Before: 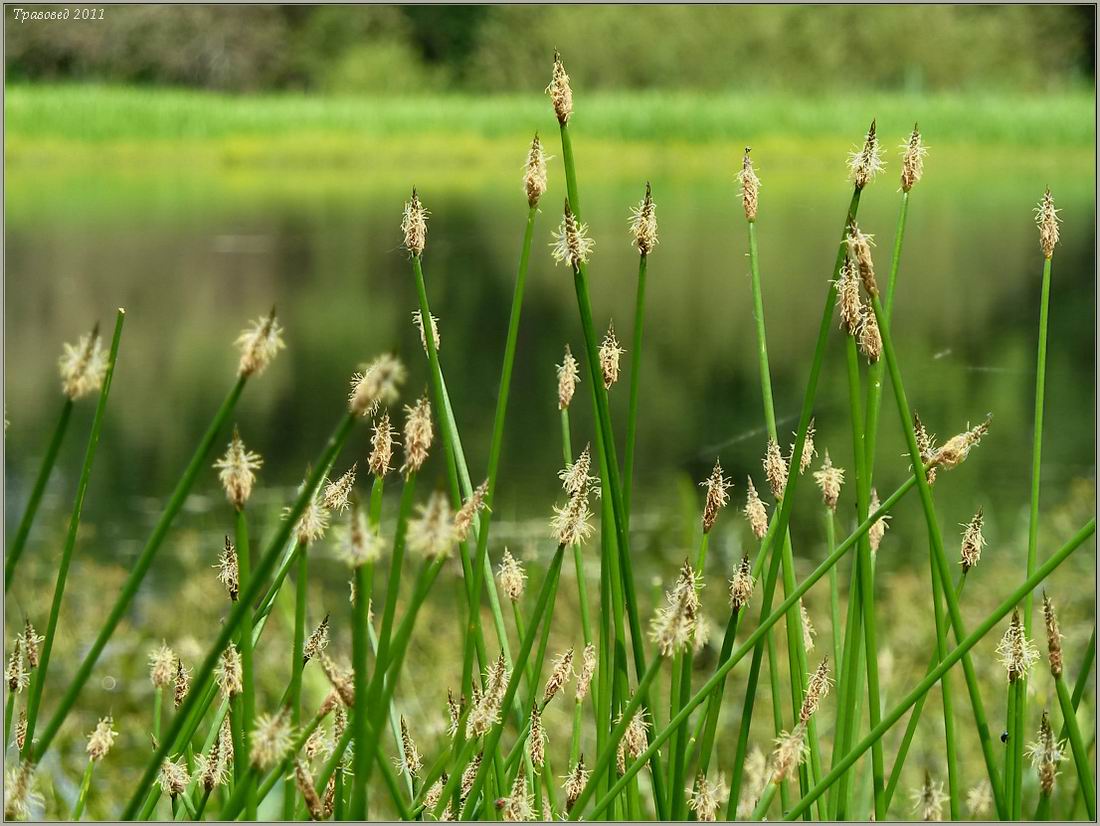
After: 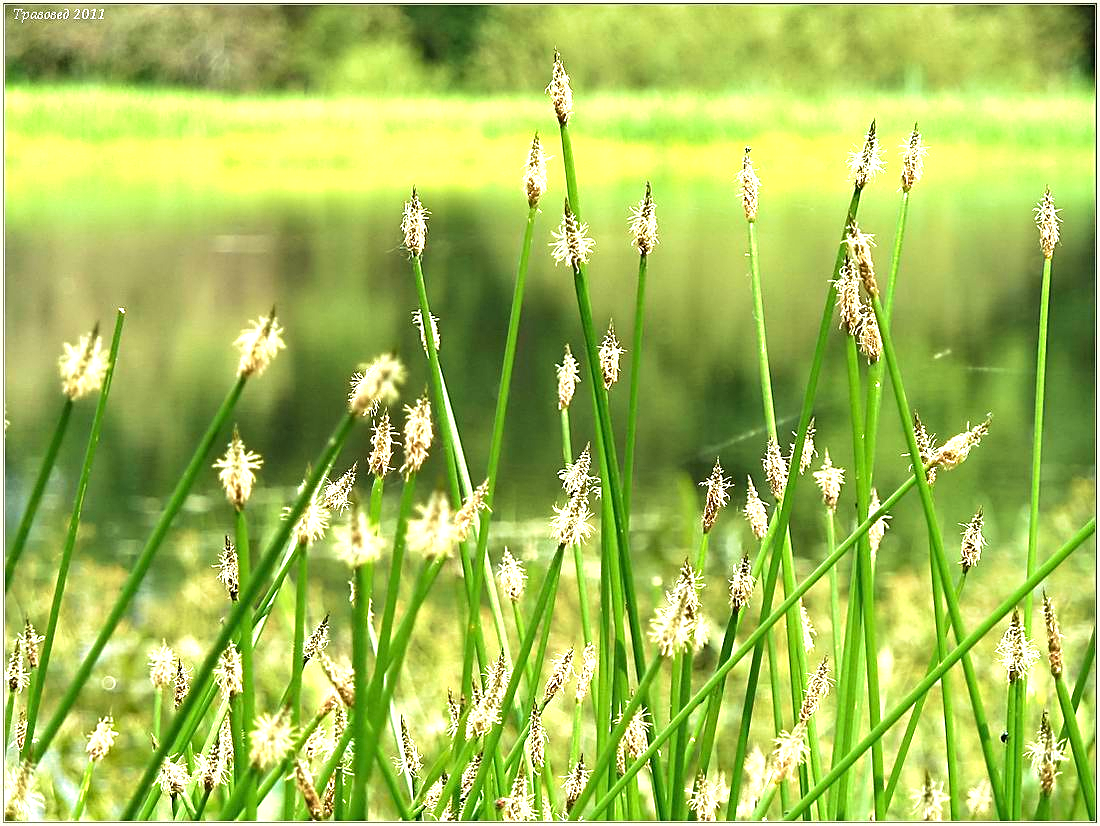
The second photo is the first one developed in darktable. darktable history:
velvia: on, module defaults
exposure: black level correction 0, exposure 1.288 EV, compensate exposure bias true, compensate highlight preservation false
sharpen: on, module defaults
